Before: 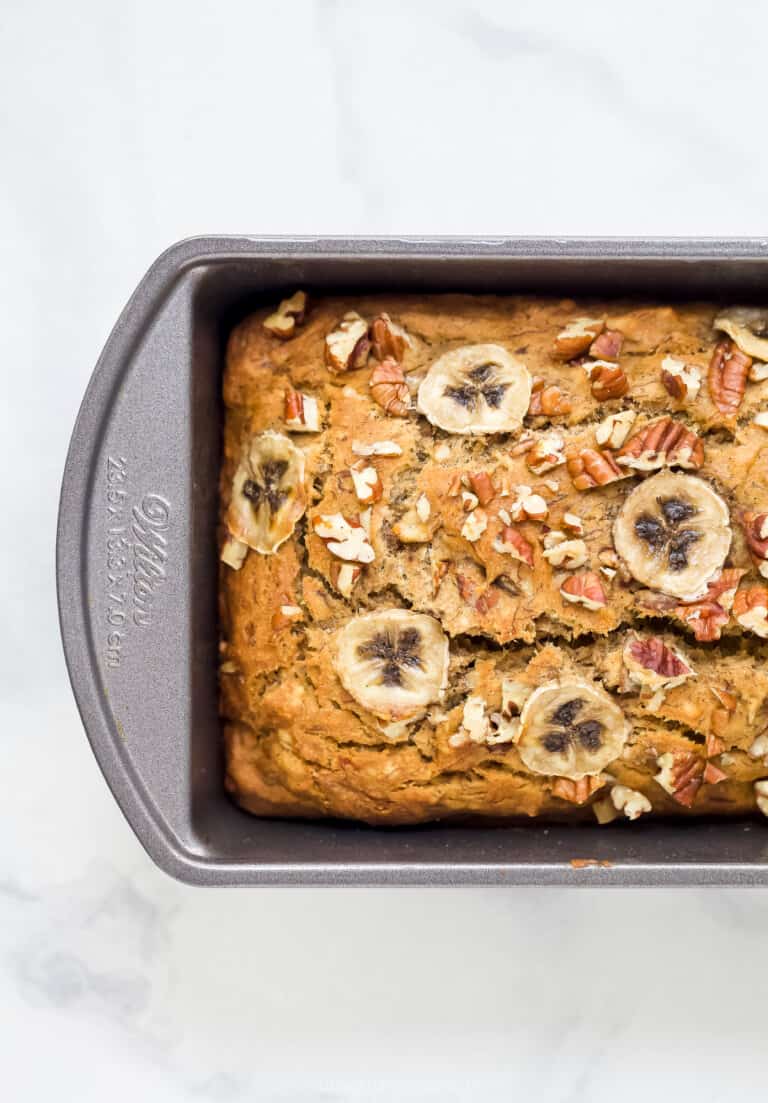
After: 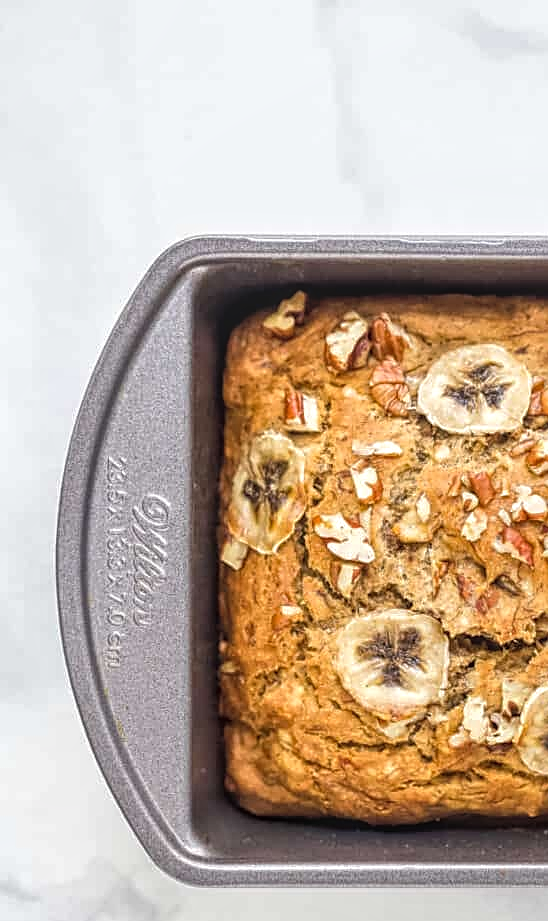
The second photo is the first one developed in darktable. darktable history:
crop: right 28.61%, bottom 16.428%
local contrast: highlights 76%, shadows 55%, detail 177%, midtone range 0.21
sharpen: amount 0.491
exposure: compensate highlight preservation false
